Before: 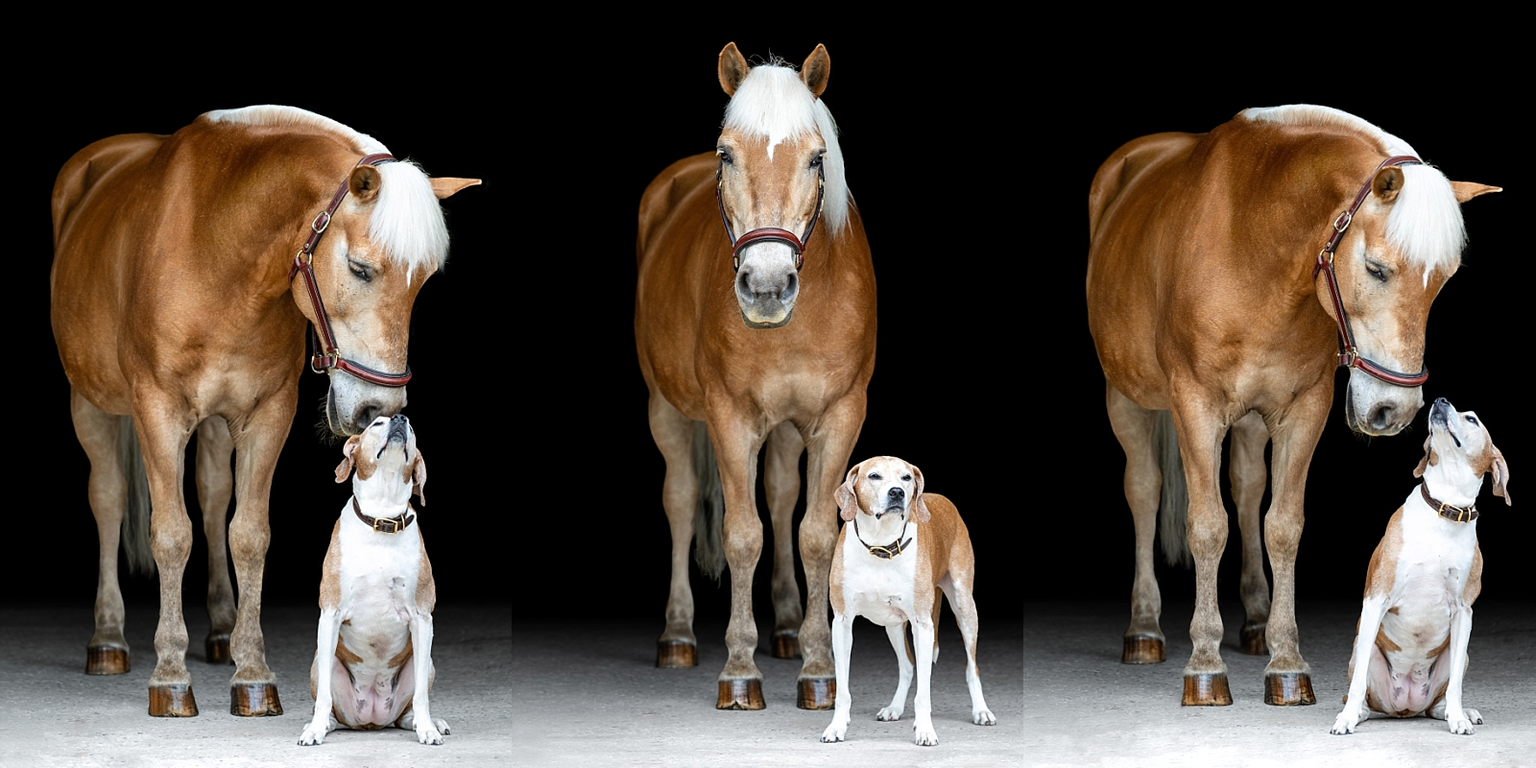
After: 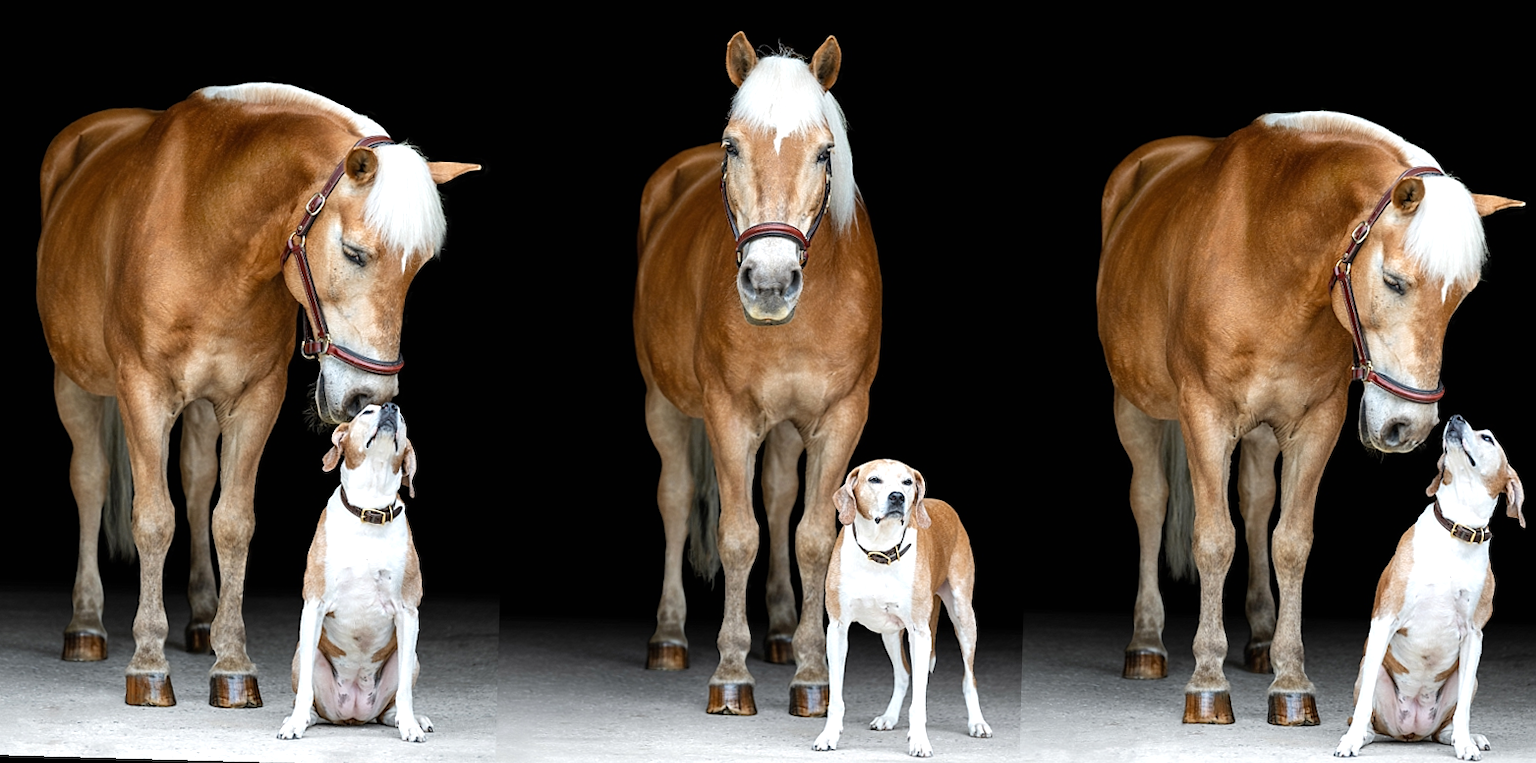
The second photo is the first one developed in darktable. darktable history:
rotate and perspective: rotation 1.57°, crop left 0.018, crop right 0.982, crop top 0.039, crop bottom 0.961
exposure: black level correction 0, exposure 0.2 EV, compensate exposure bias true, compensate highlight preservation false
